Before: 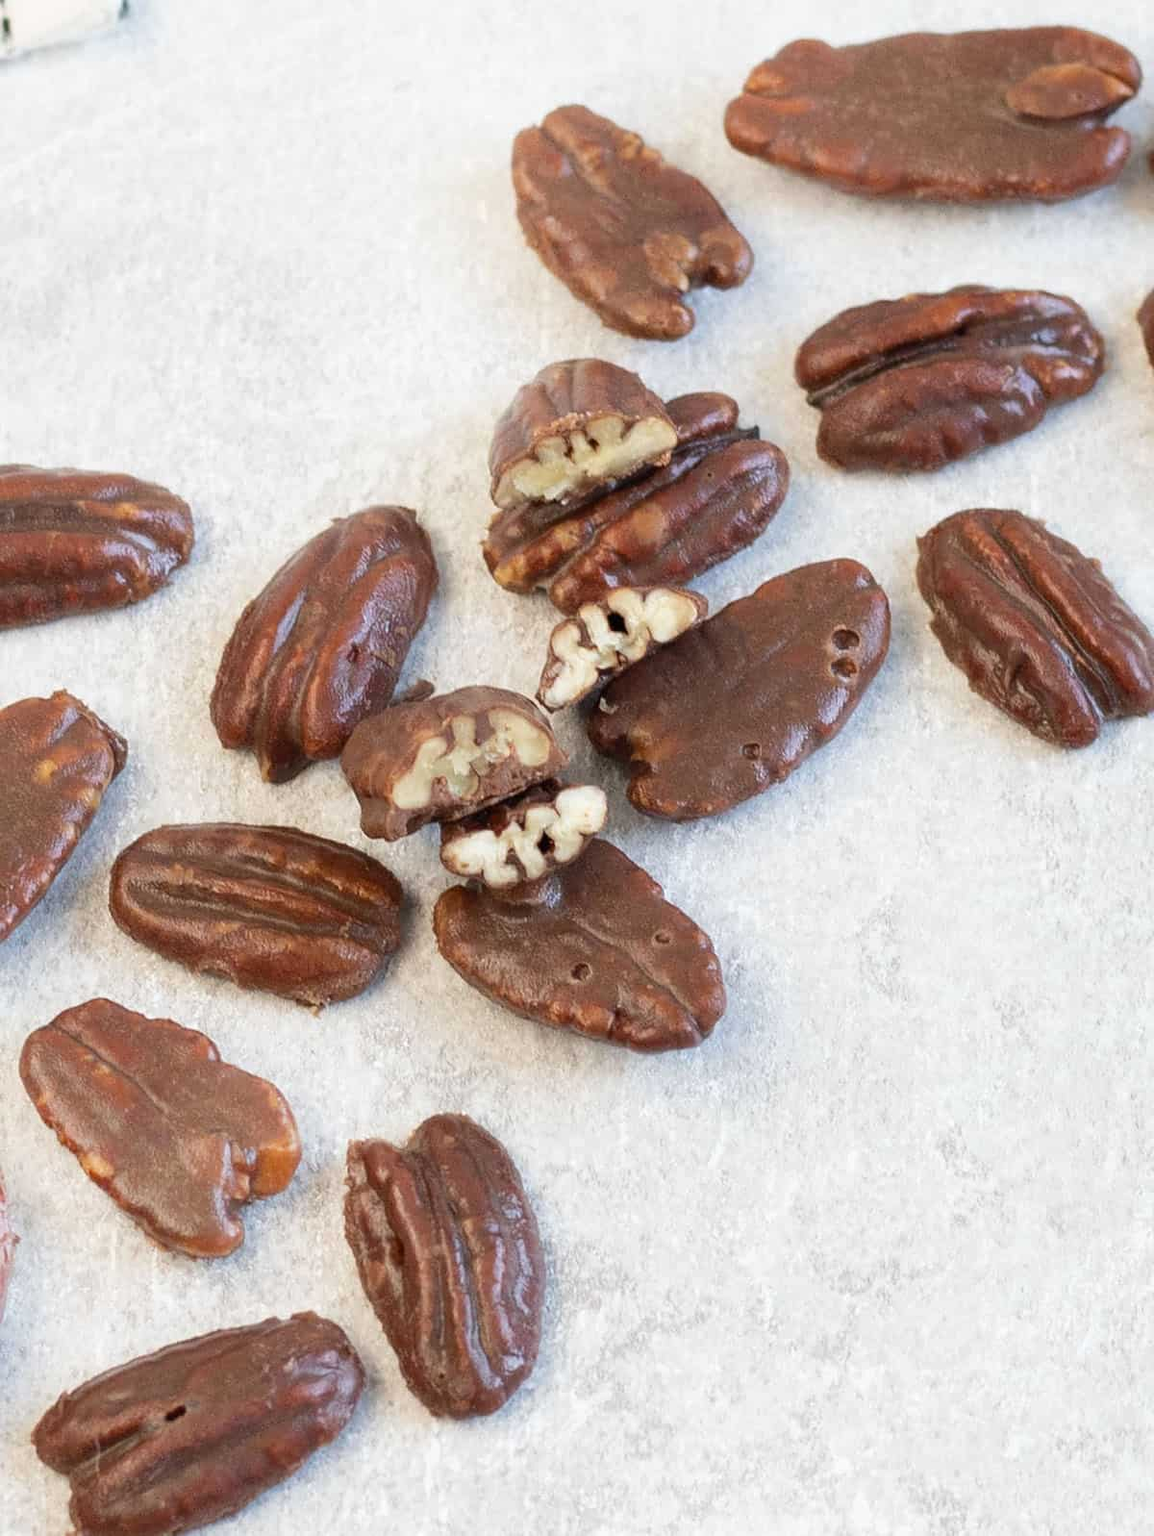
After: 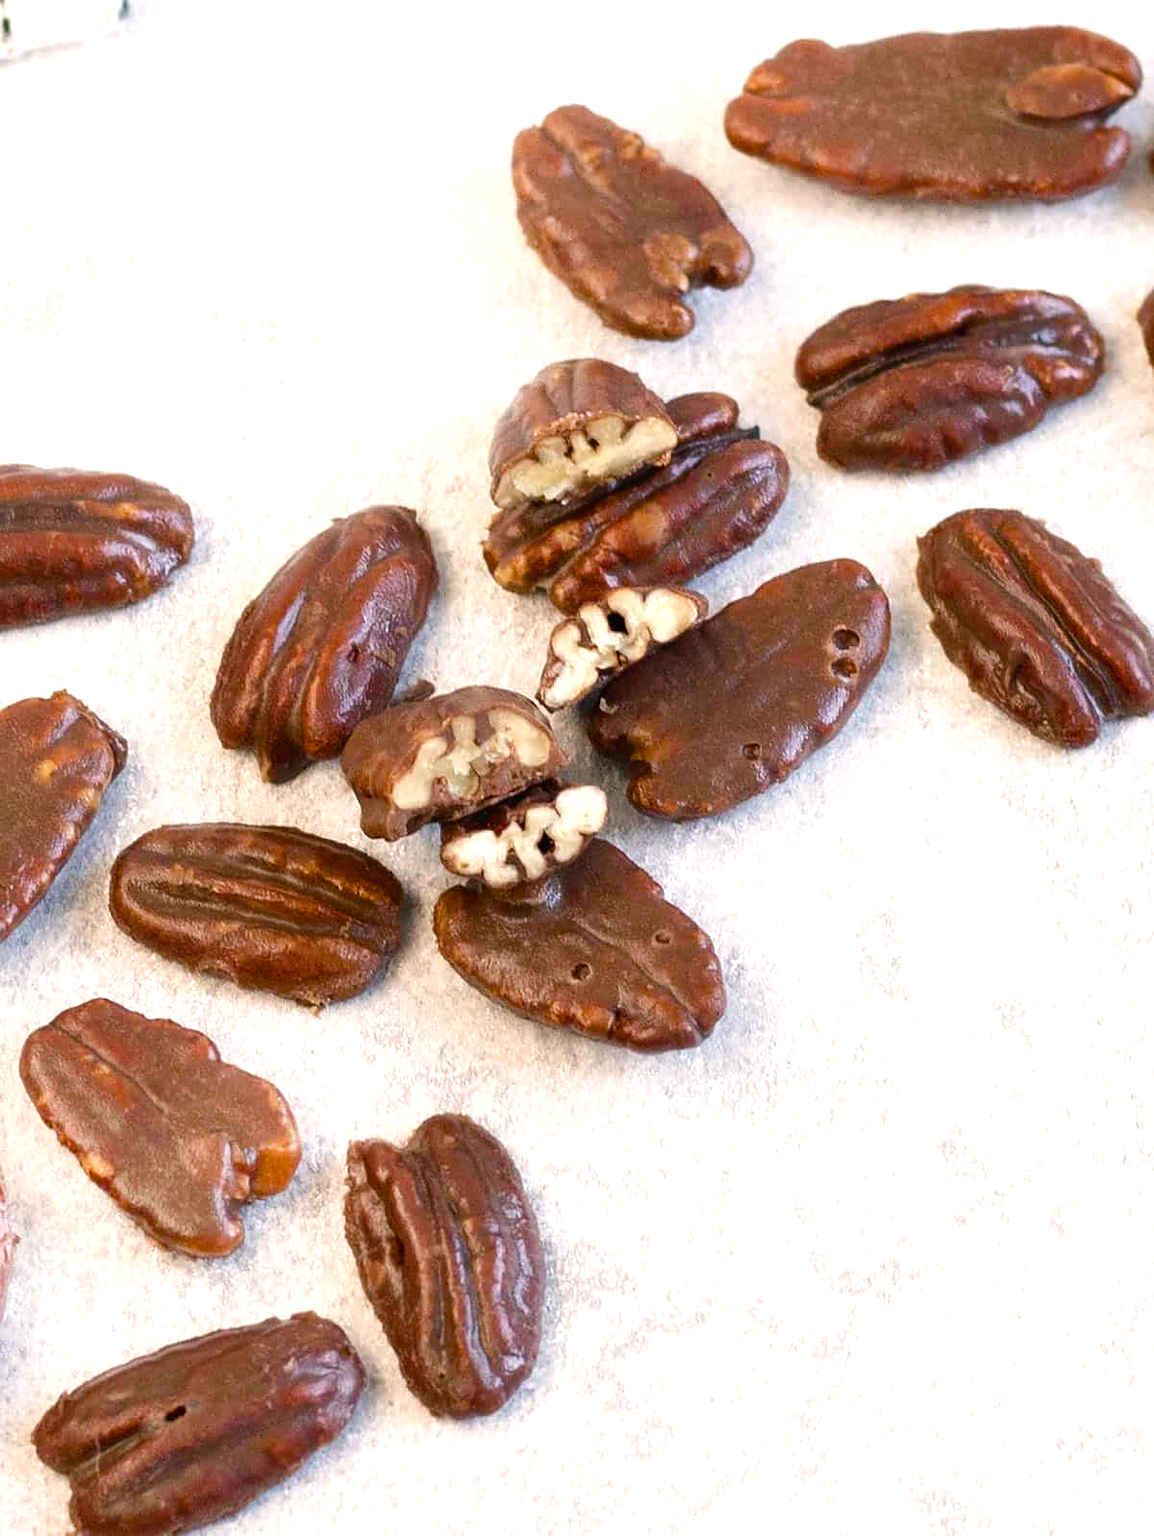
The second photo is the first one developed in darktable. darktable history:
color balance rgb: shadows lift › chroma 1%, shadows lift › hue 217.2°, power › hue 310.8°, highlights gain › chroma 2%, highlights gain › hue 44.4°, global offset › luminance 0.25%, global offset › hue 171.6°, perceptual saturation grading › global saturation 14.09%, perceptual saturation grading › highlights -30%, perceptual saturation grading › shadows 50.67%, global vibrance 25%, contrast 20%
color balance: on, module defaults
